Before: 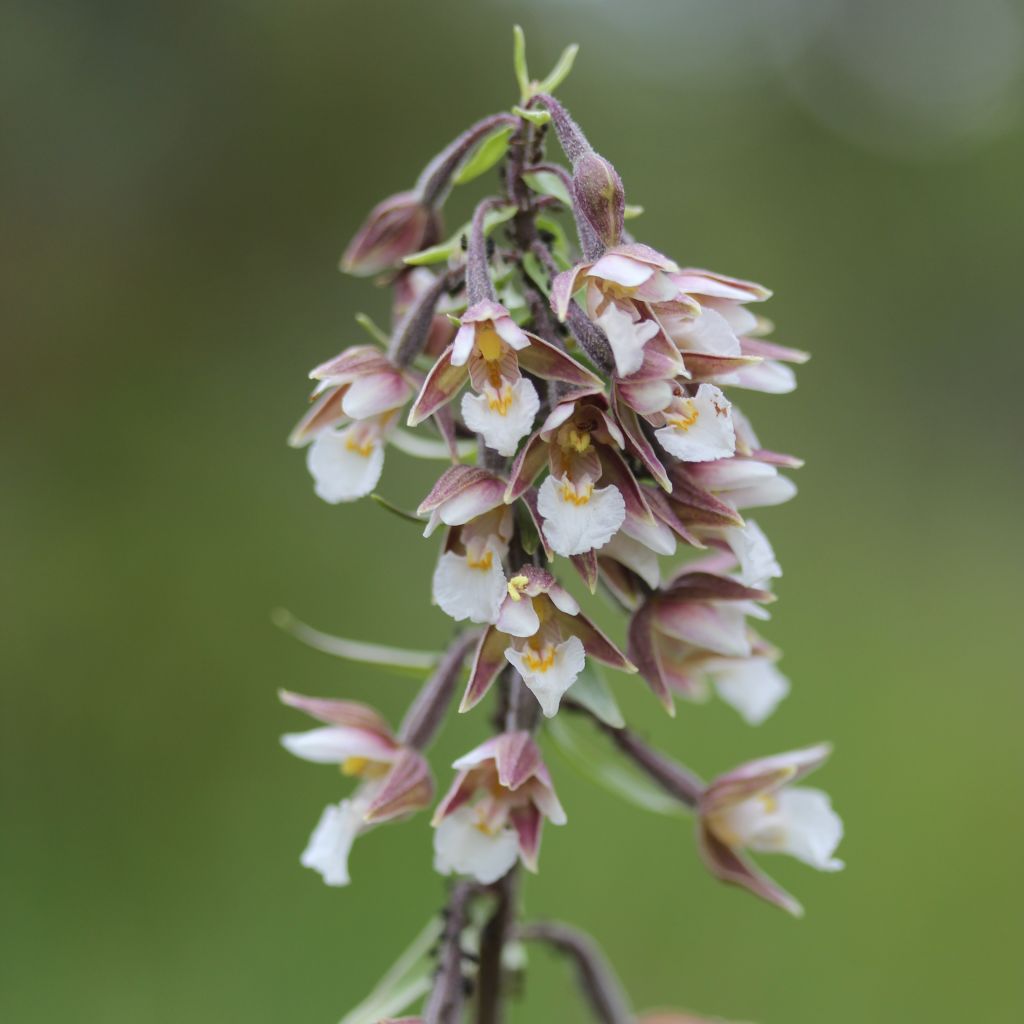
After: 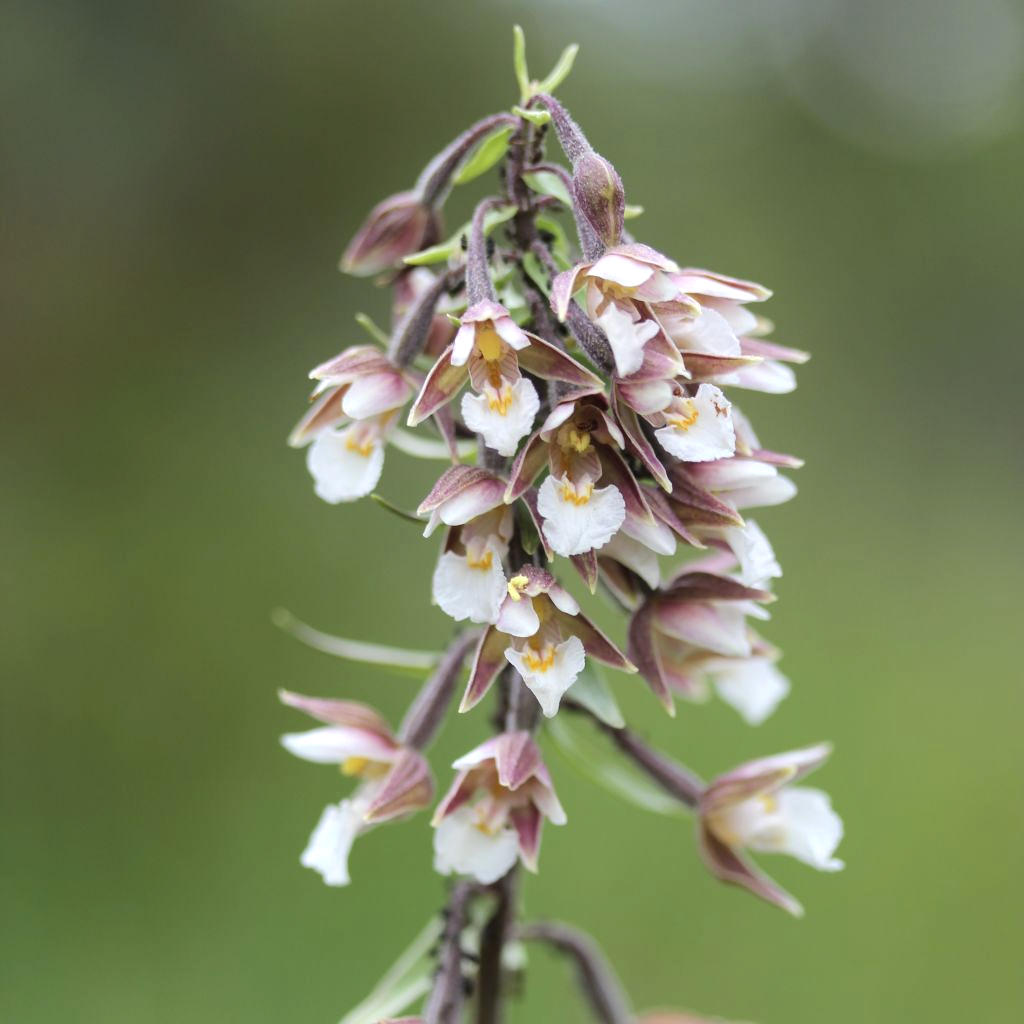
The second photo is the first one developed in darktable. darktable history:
contrast brightness saturation: saturation -0.058
tone equalizer: -8 EV -0.403 EV, -7 EV -0.414 EV, -6 EV -0.369 EV, -5 EV -0.253 EV, -3 EV 0.197 EV, -2 EV 0.36 EV, -1 EV 0.409 EV, +0 EV 0.398 EV
